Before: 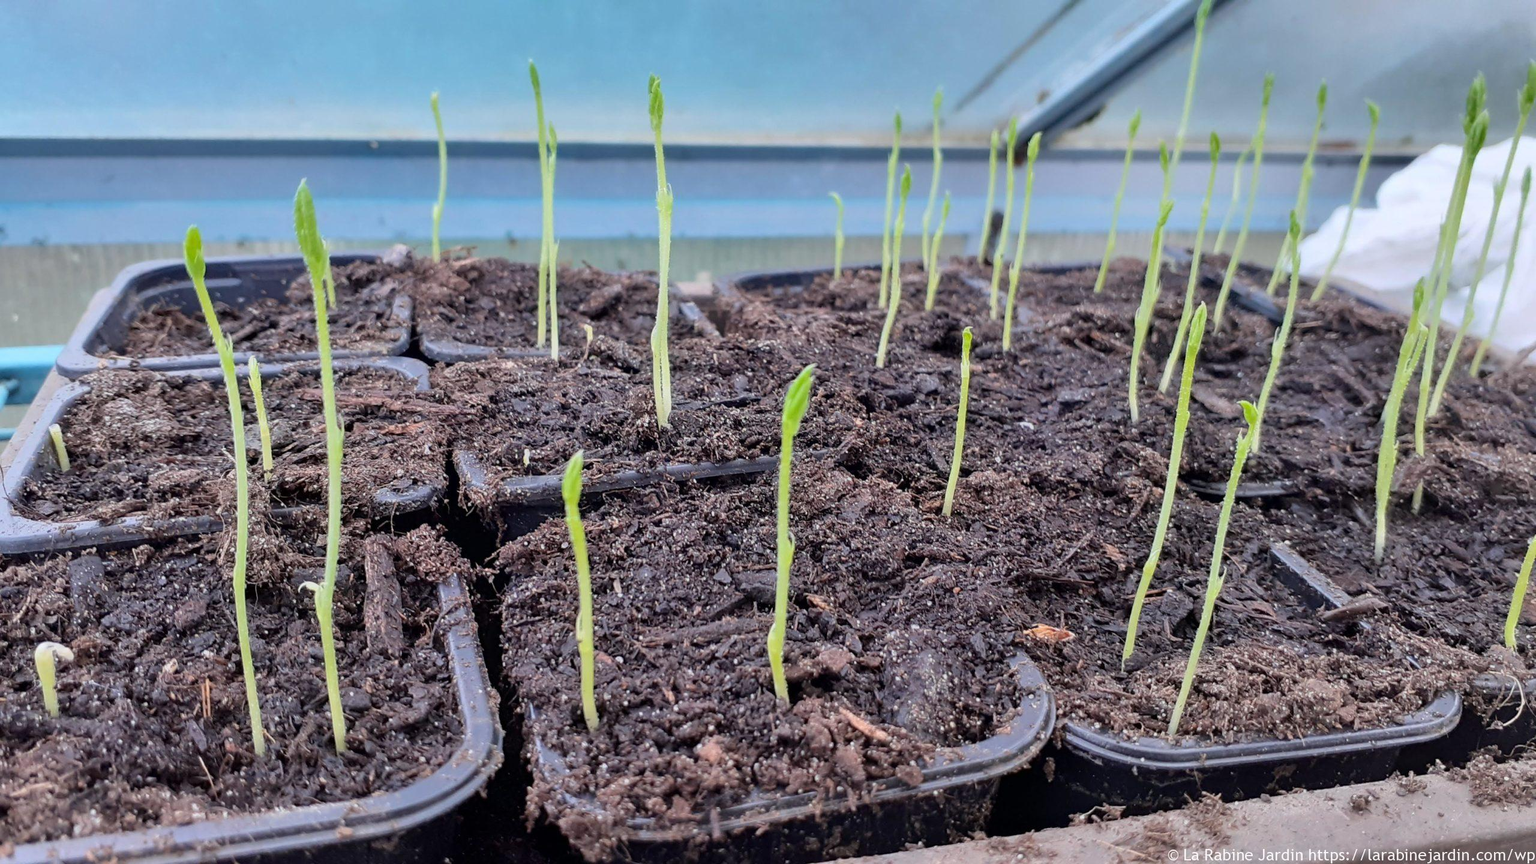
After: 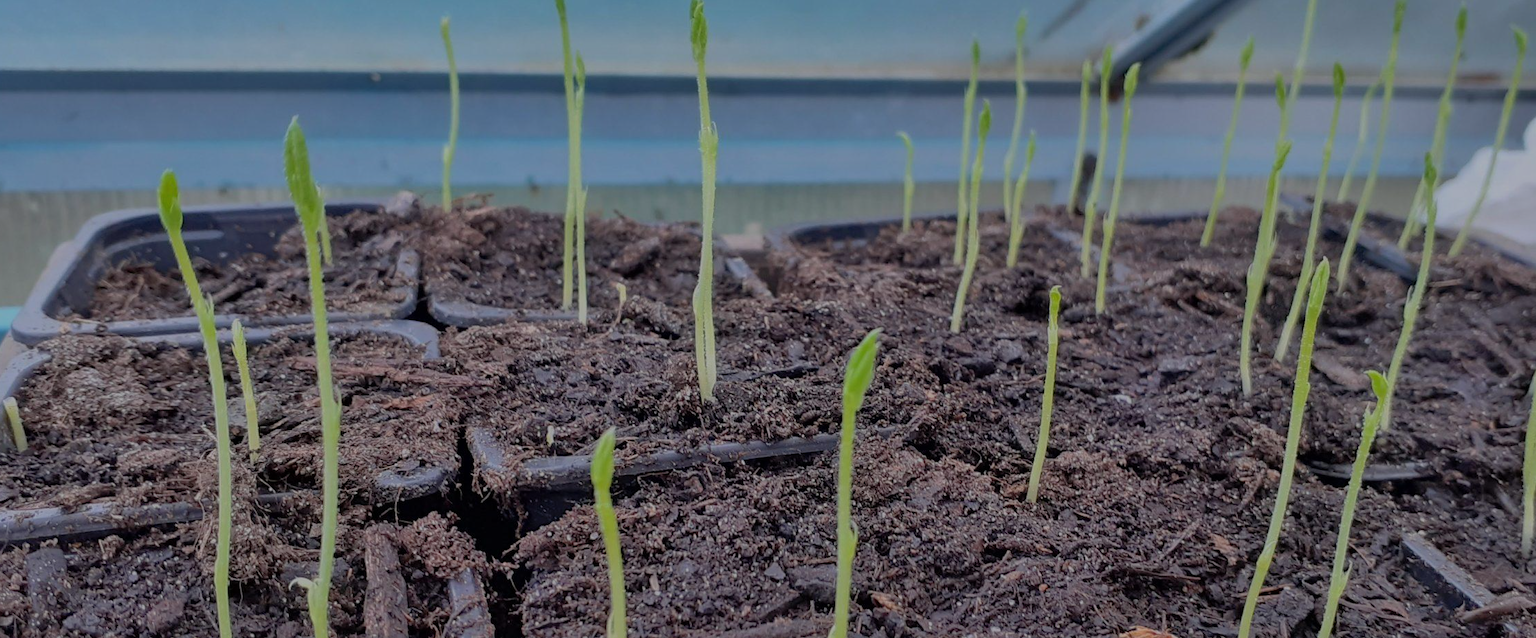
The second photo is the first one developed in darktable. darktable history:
exposure: exposure -1 EV, compensate highlight preservation false
shadows and highlights: on, module defaults
crop: left 3.015%, top 8.969%, right 9.647%, bottom 26.457%
